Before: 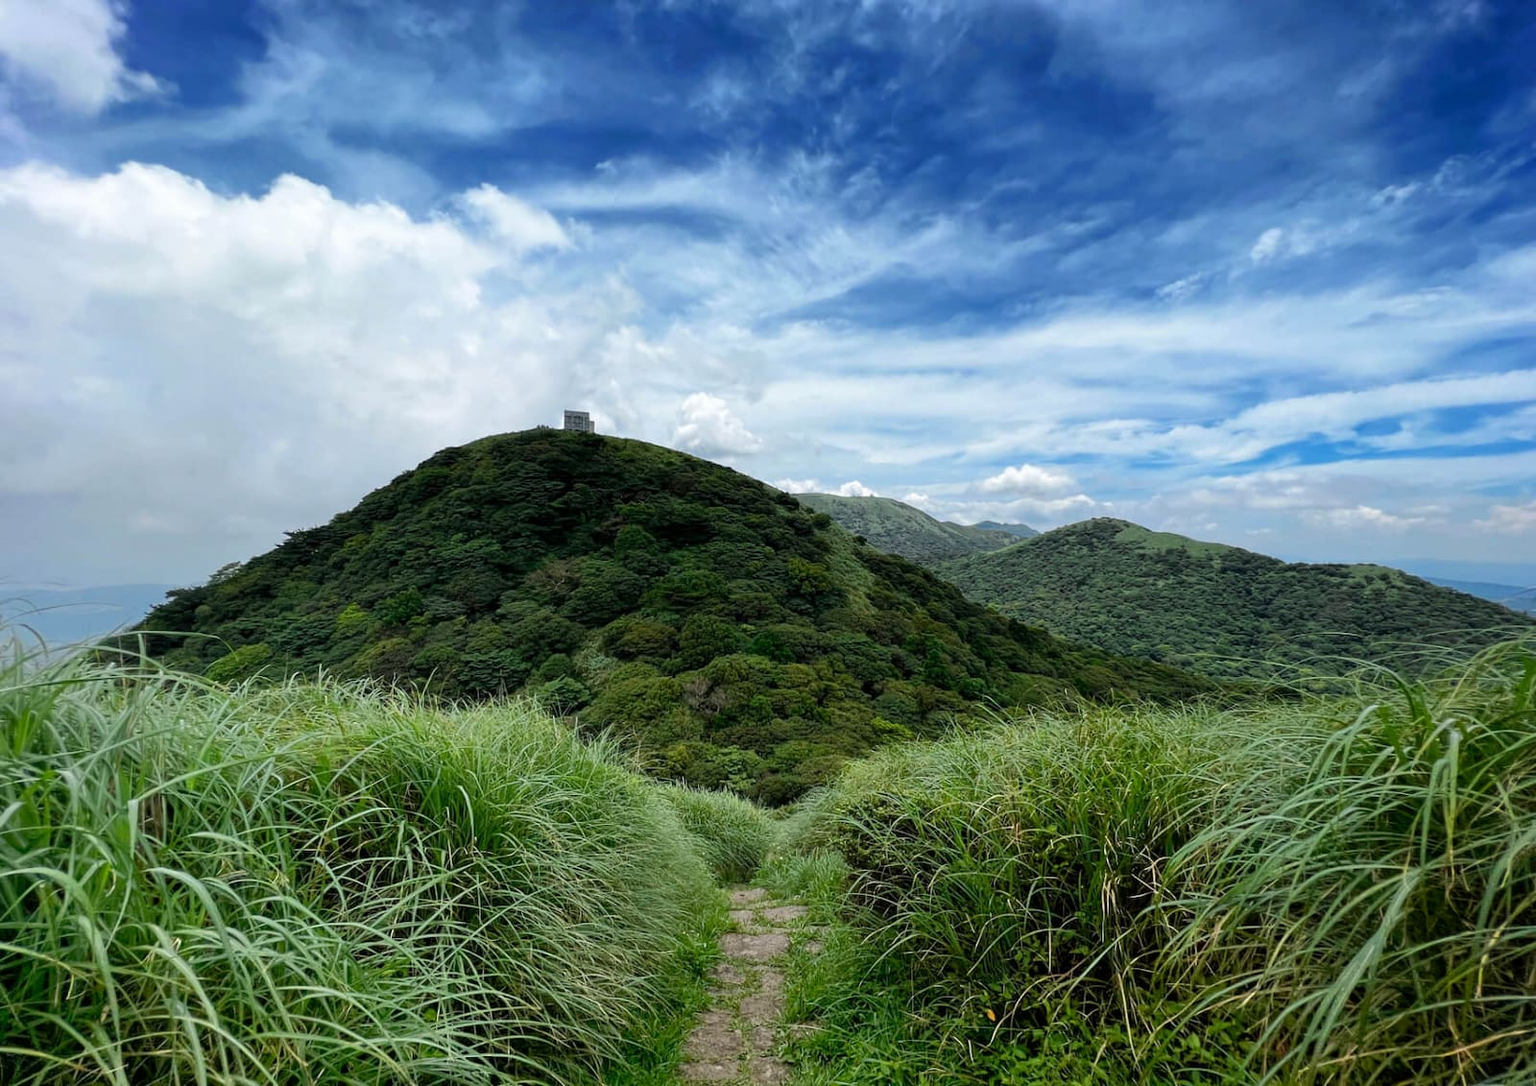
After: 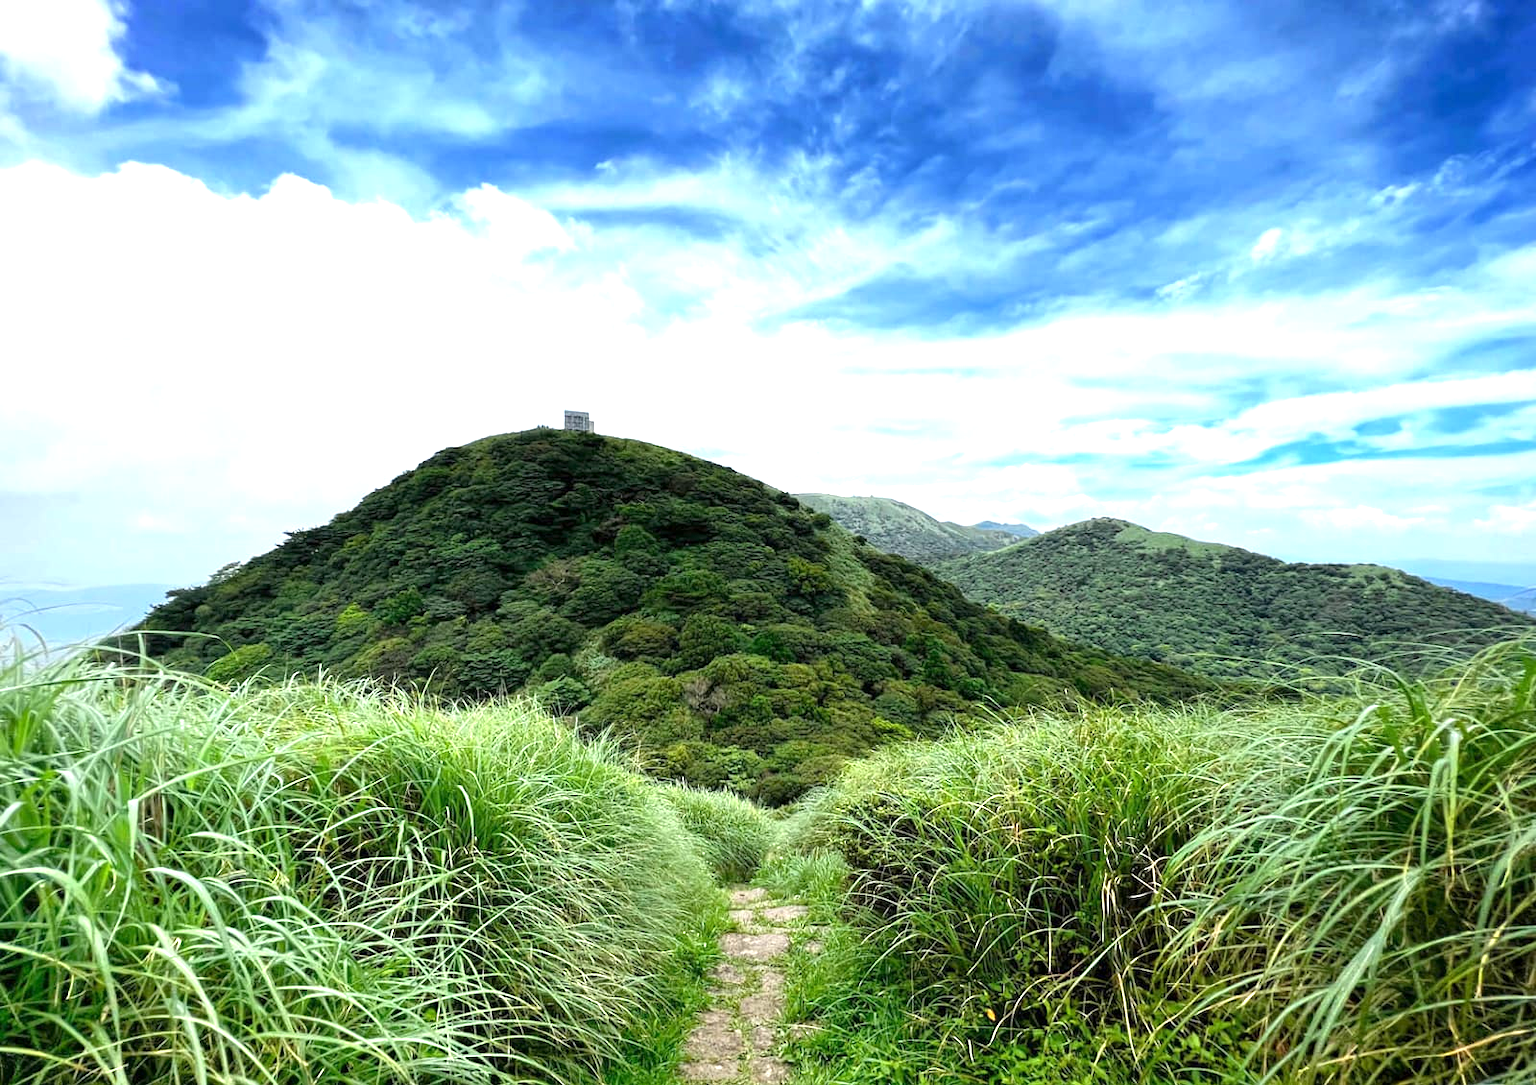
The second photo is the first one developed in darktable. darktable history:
tone equalizer: mask exposure compensation -0.508 EV
exposure: exposure 1.257 EV, compensate exposure bias true, compensate highlight preservation false
